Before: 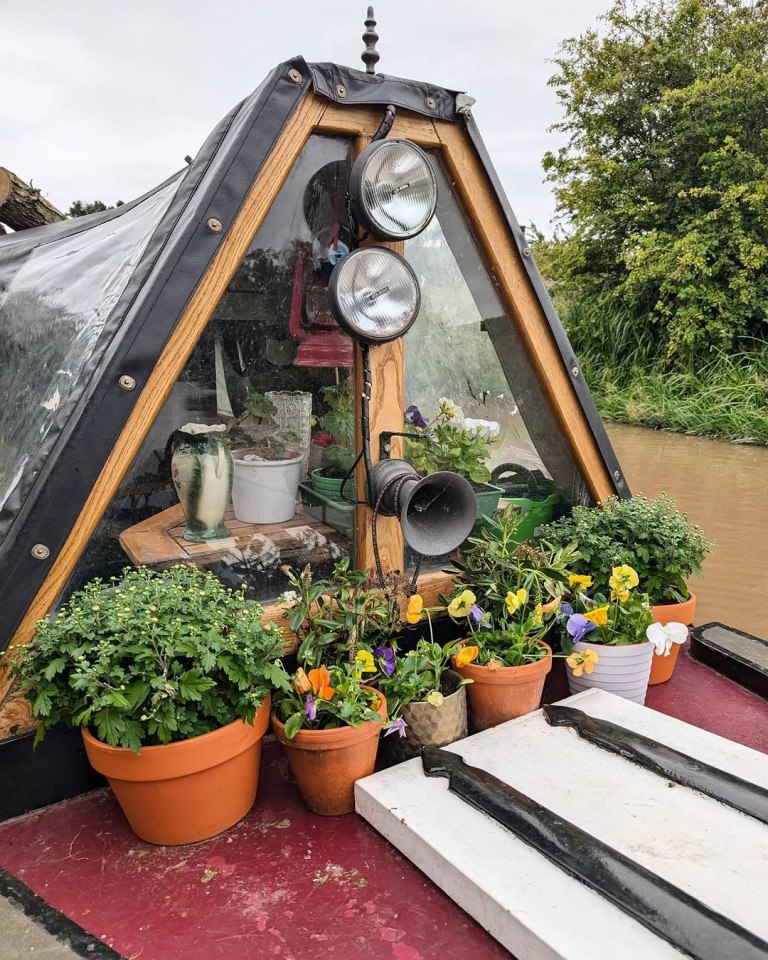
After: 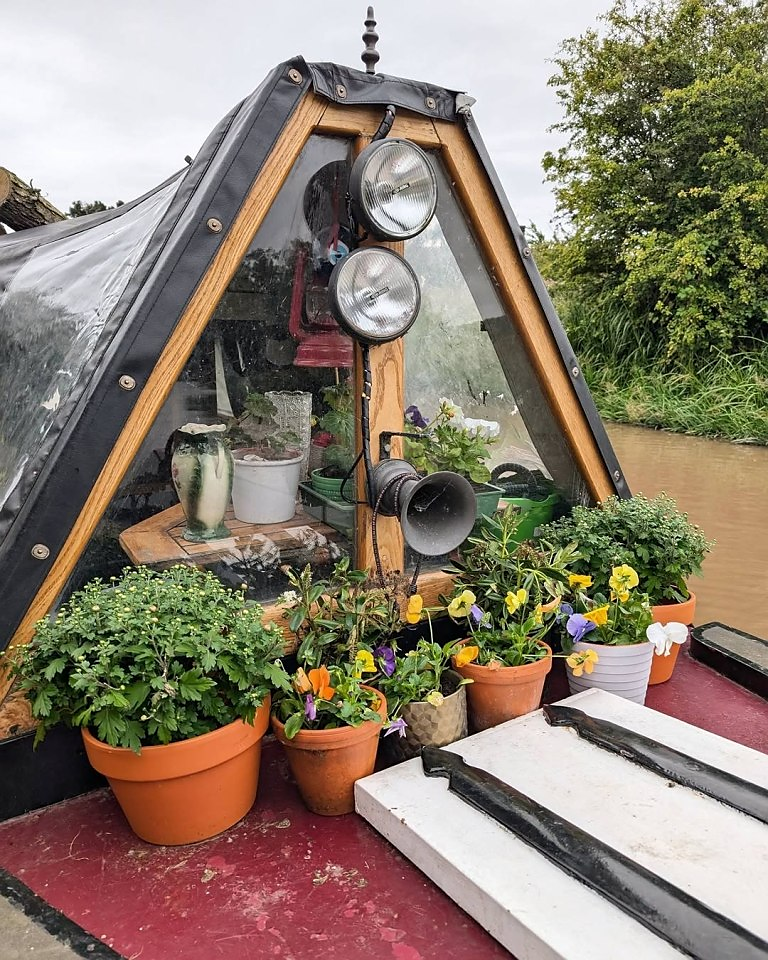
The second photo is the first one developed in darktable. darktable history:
sharpen: radius 1.041, threshold 1.083
tone equalizer: edges refinement/feathering 500, mask exposure compensation -1.57 EV, preserve details no
